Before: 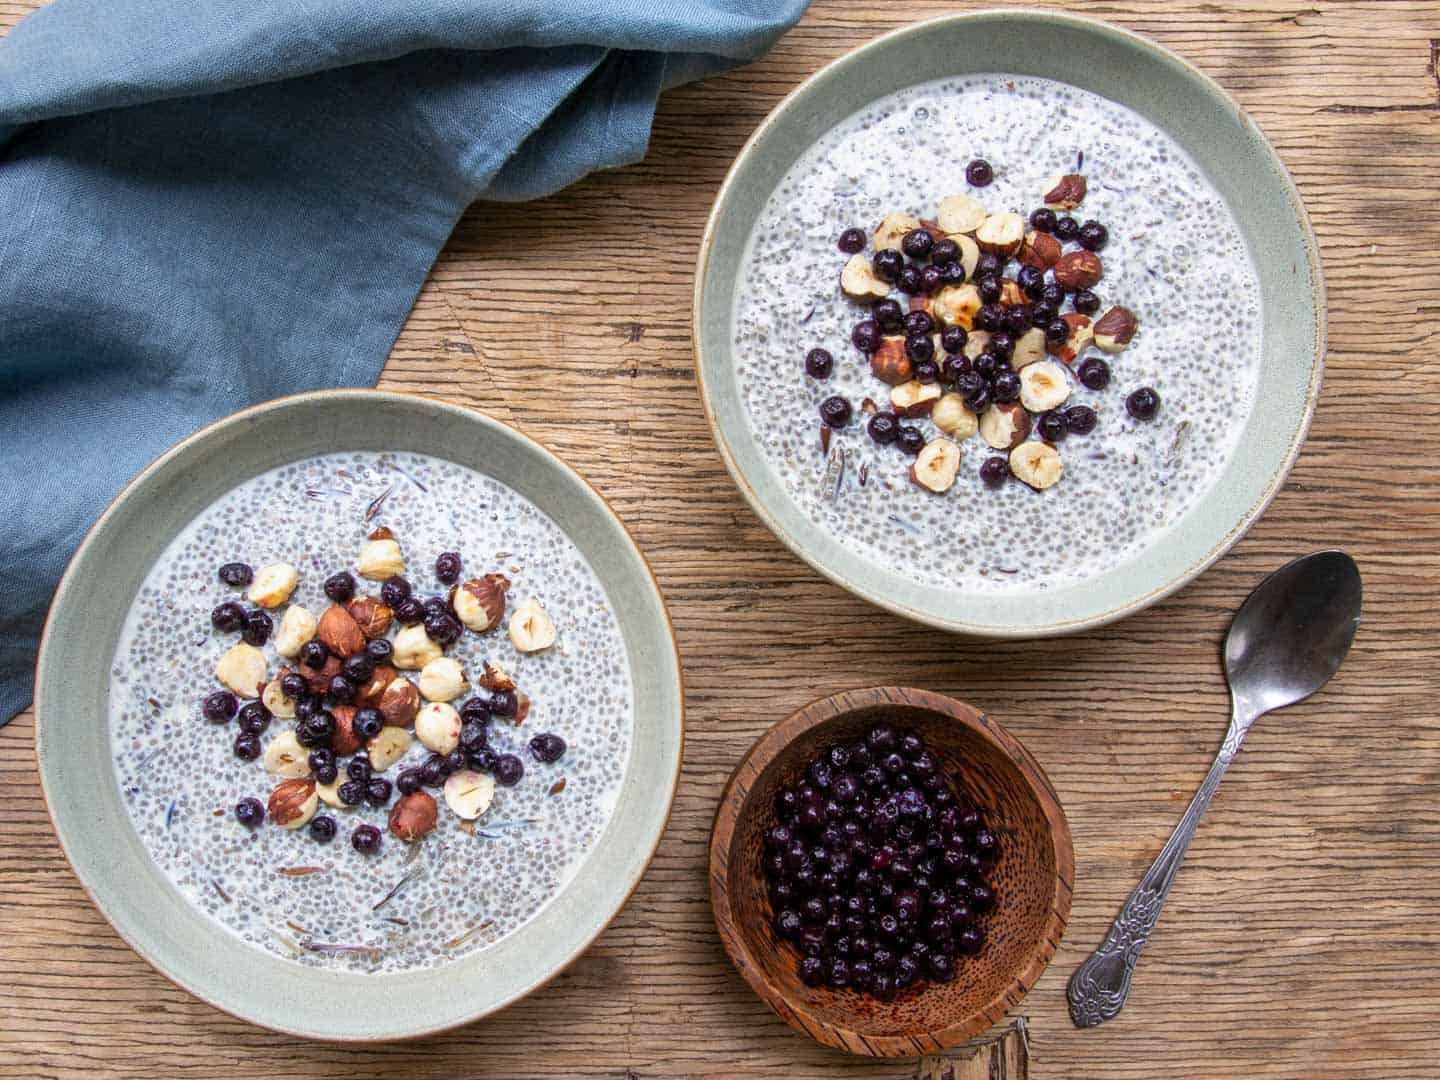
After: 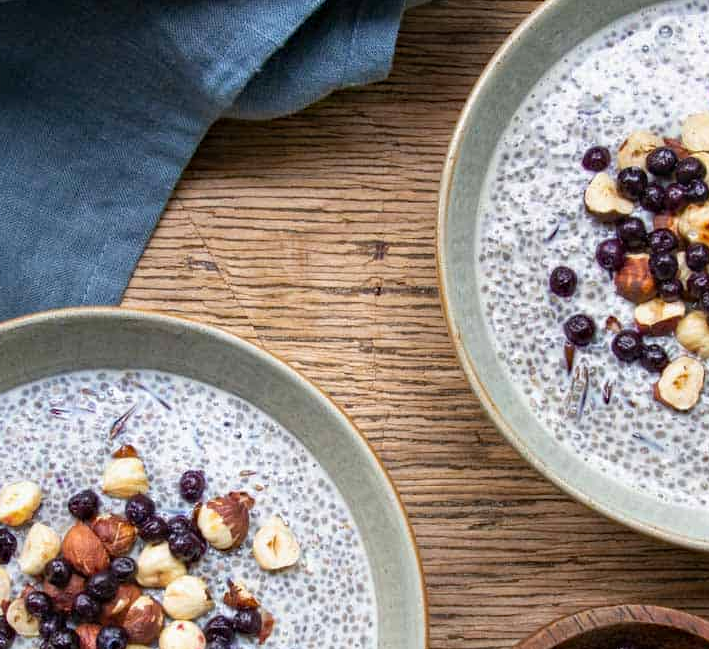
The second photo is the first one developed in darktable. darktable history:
crop: left 17.835%, top 7.675%, right 32.881%, bottom 32.213%
haze removal: compatibility mode true, adaptive false
